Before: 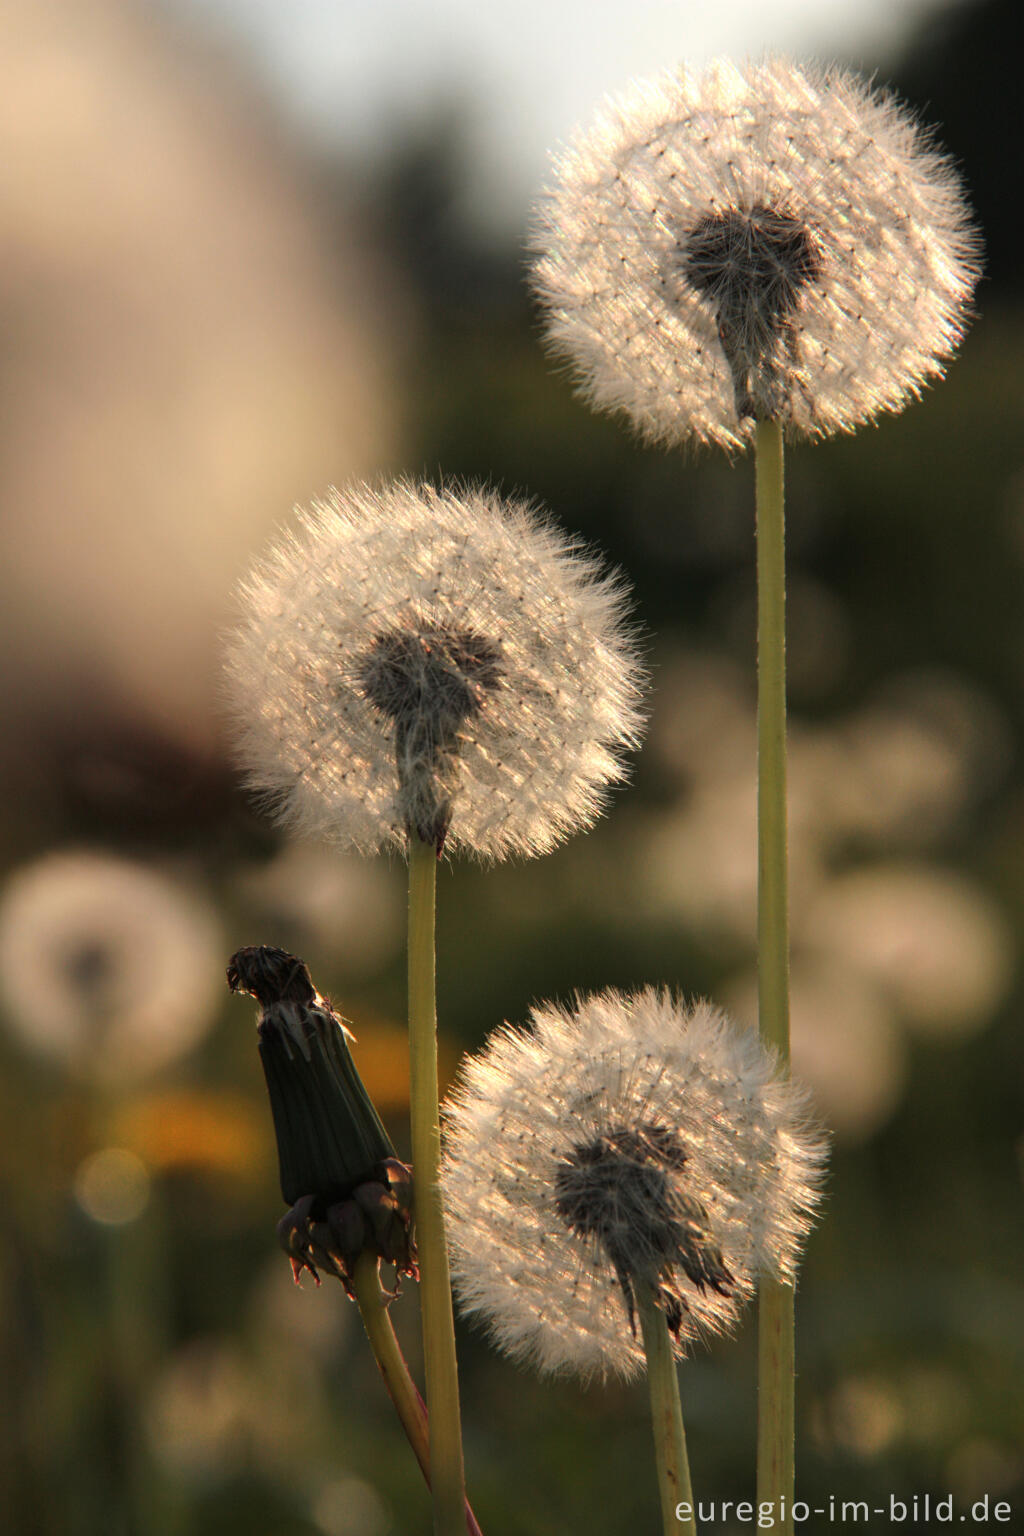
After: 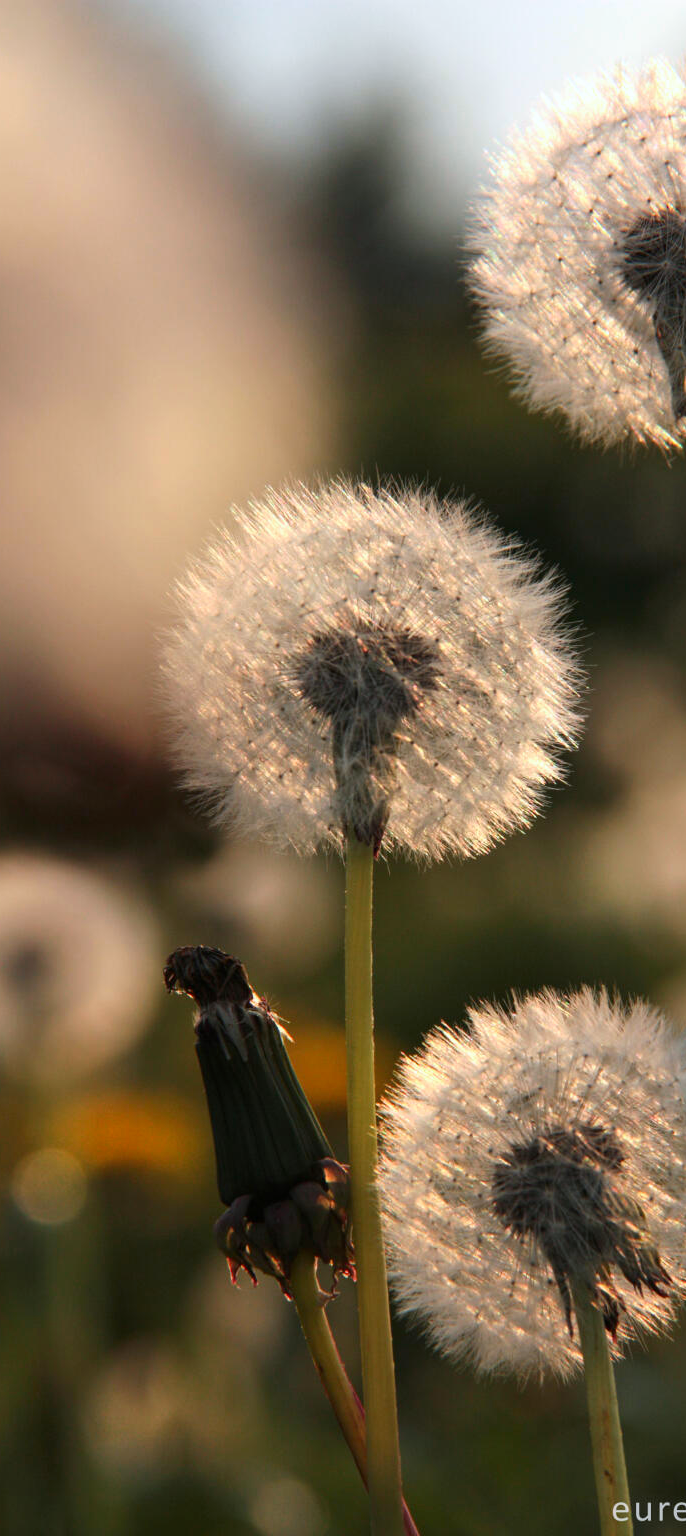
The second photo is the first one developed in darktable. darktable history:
crop and rotate: left 6.226%, right 26.736%
color correction: highlights a* -0.666, highlights b* -8.3
contrast brightness saturation: contrast 0.082, saturation 0.201
